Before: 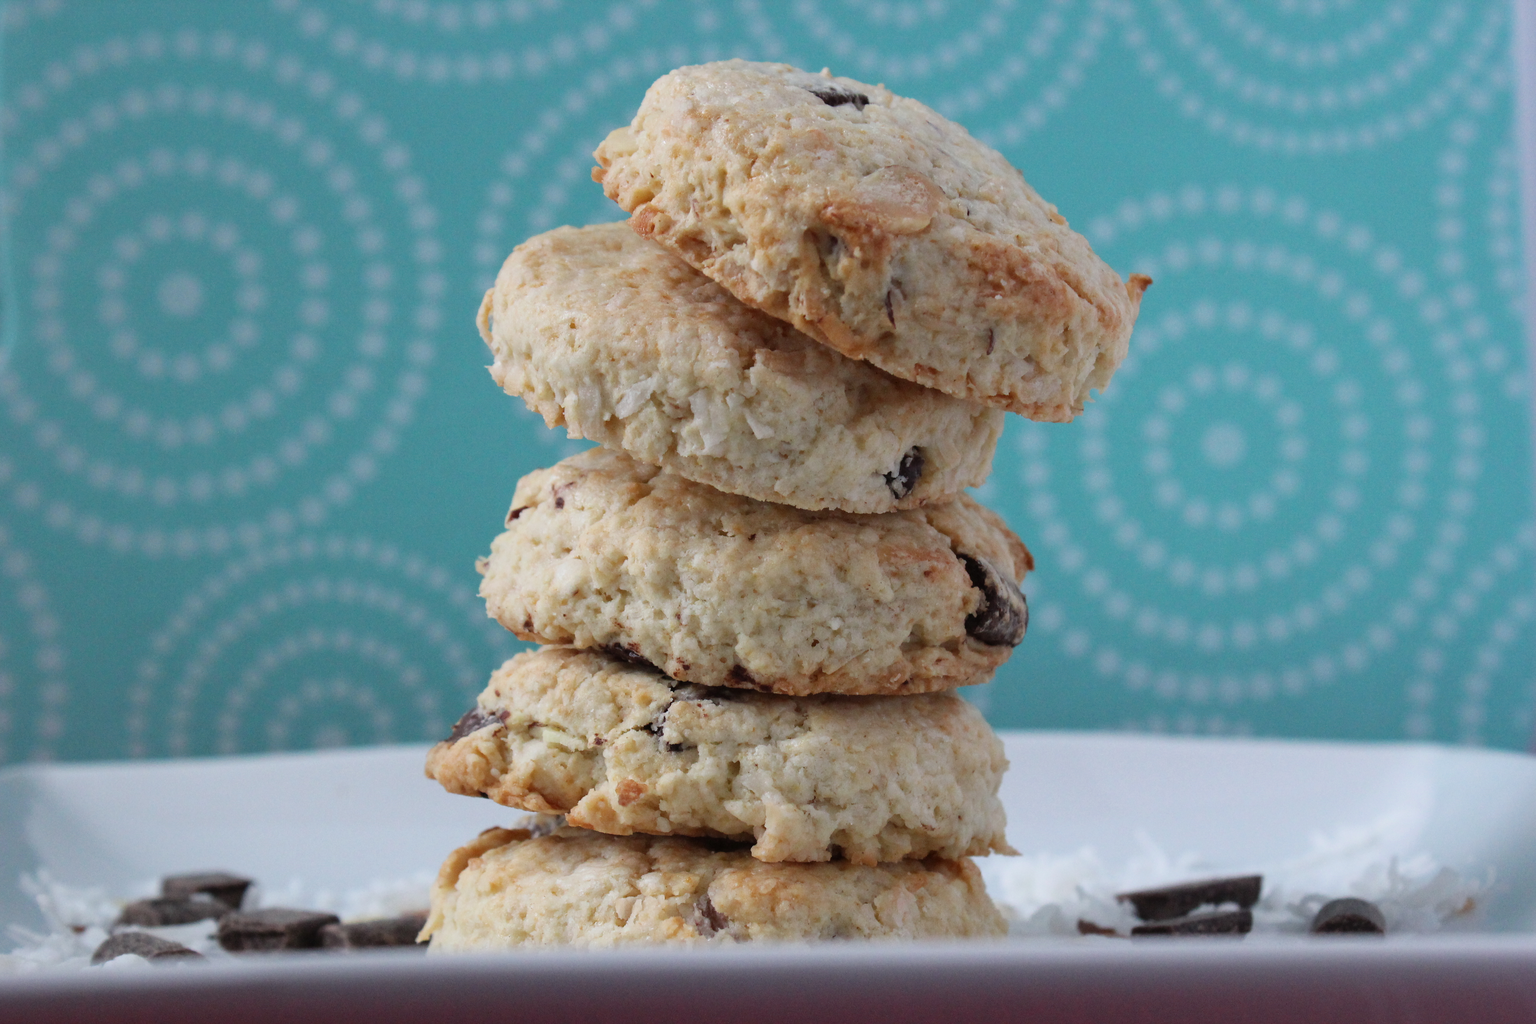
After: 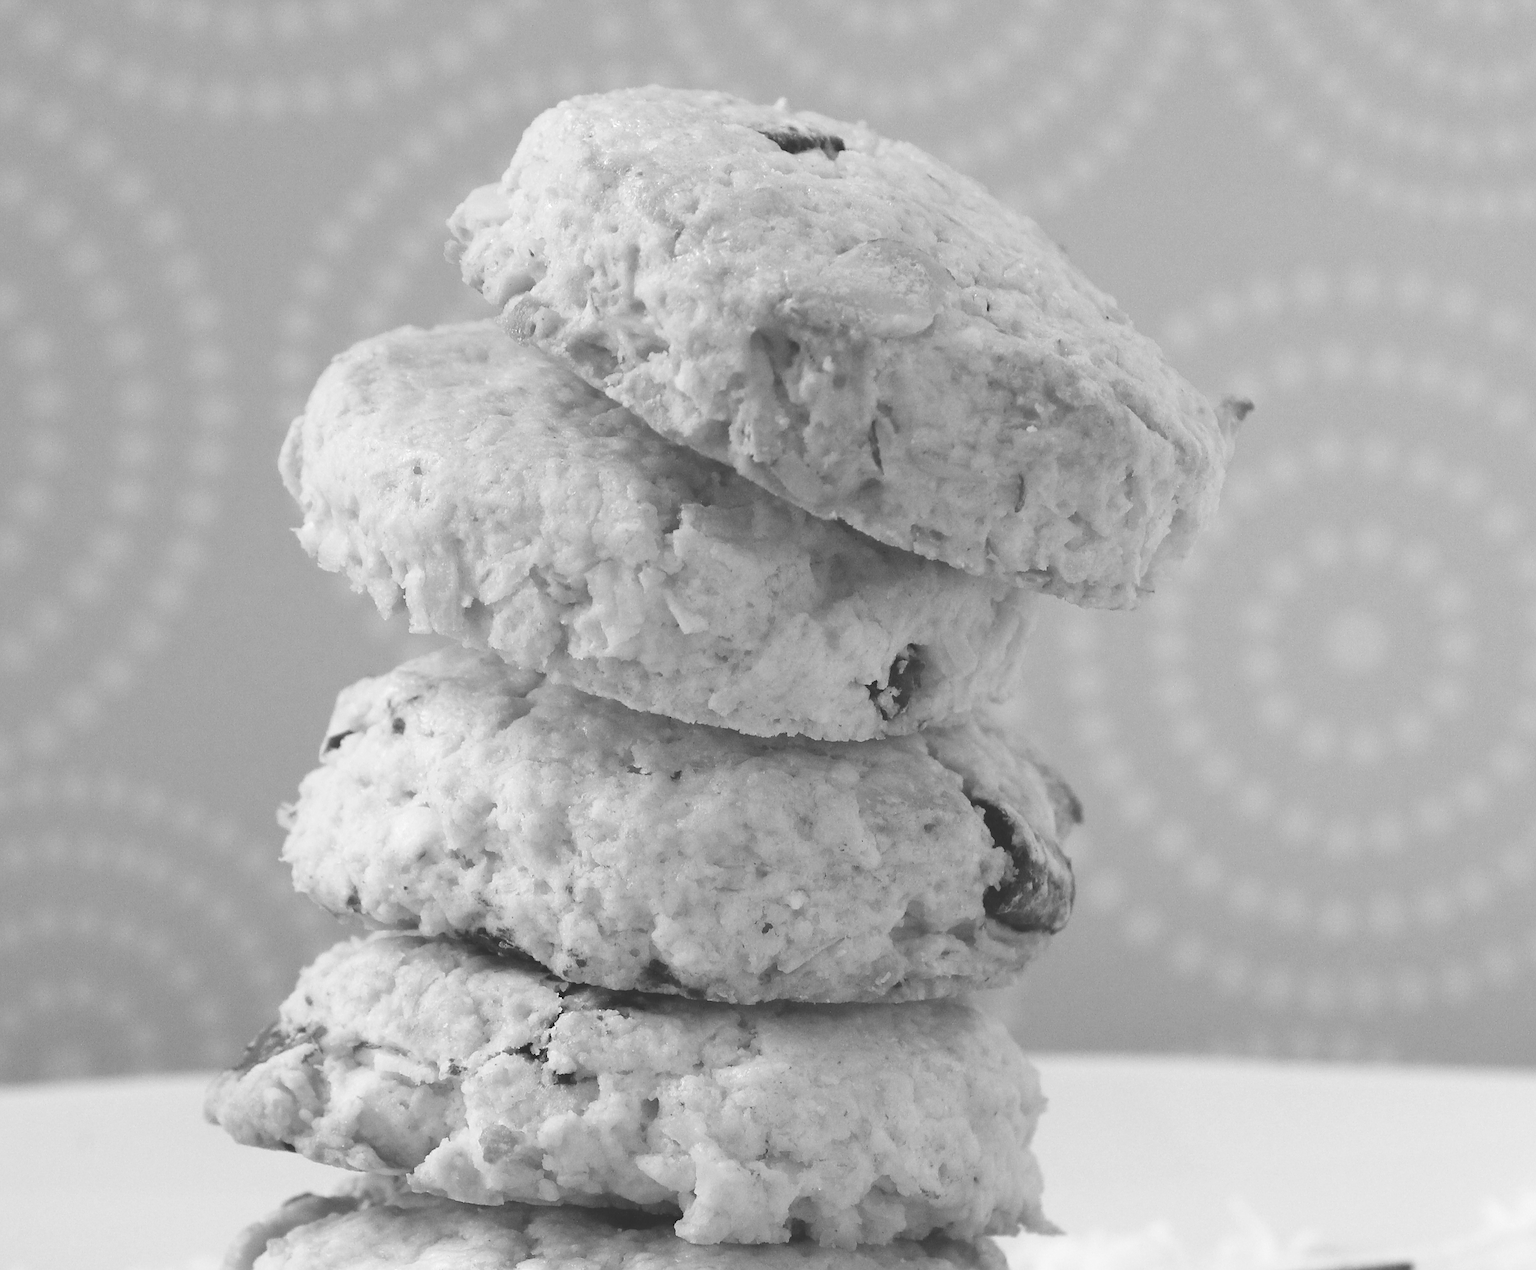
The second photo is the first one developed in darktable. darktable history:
local contrast: detail 69%
contrast brightness saturation: saturation -0.05
exposure: black level correction 0, exposure 0.7 EV, compensate exposure bias true, compensate highlight preservation false
sharpen: on, module defaults
crop: left 18.479%, right 12.2%, bottom 13.971%
monochrome: on, module defaults
